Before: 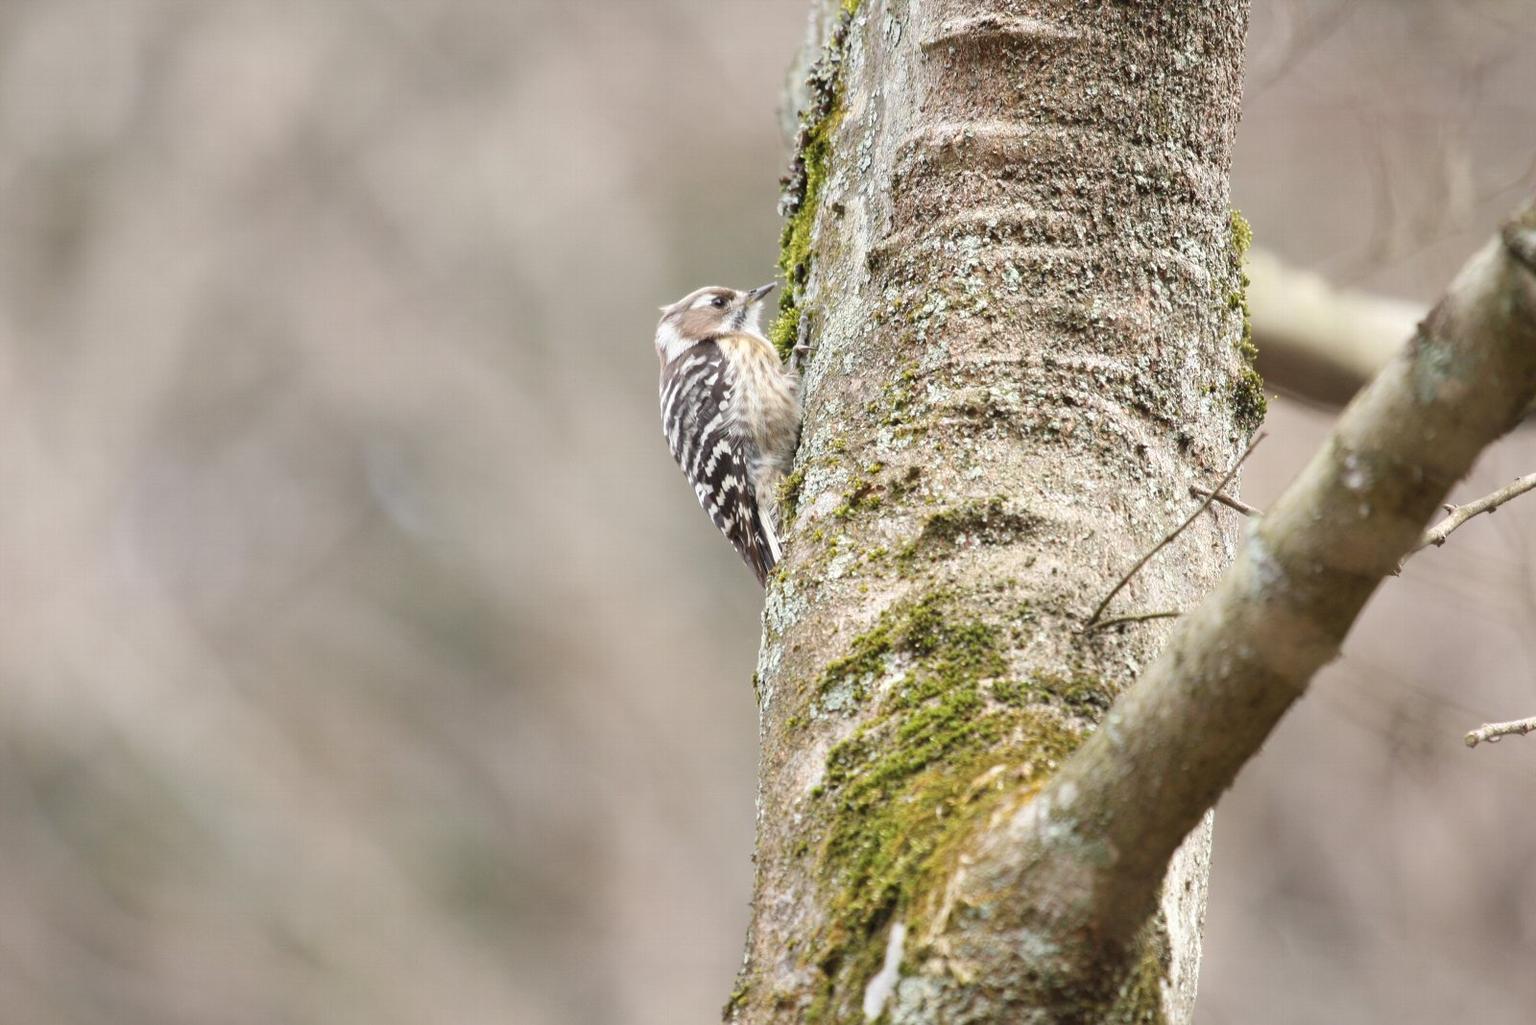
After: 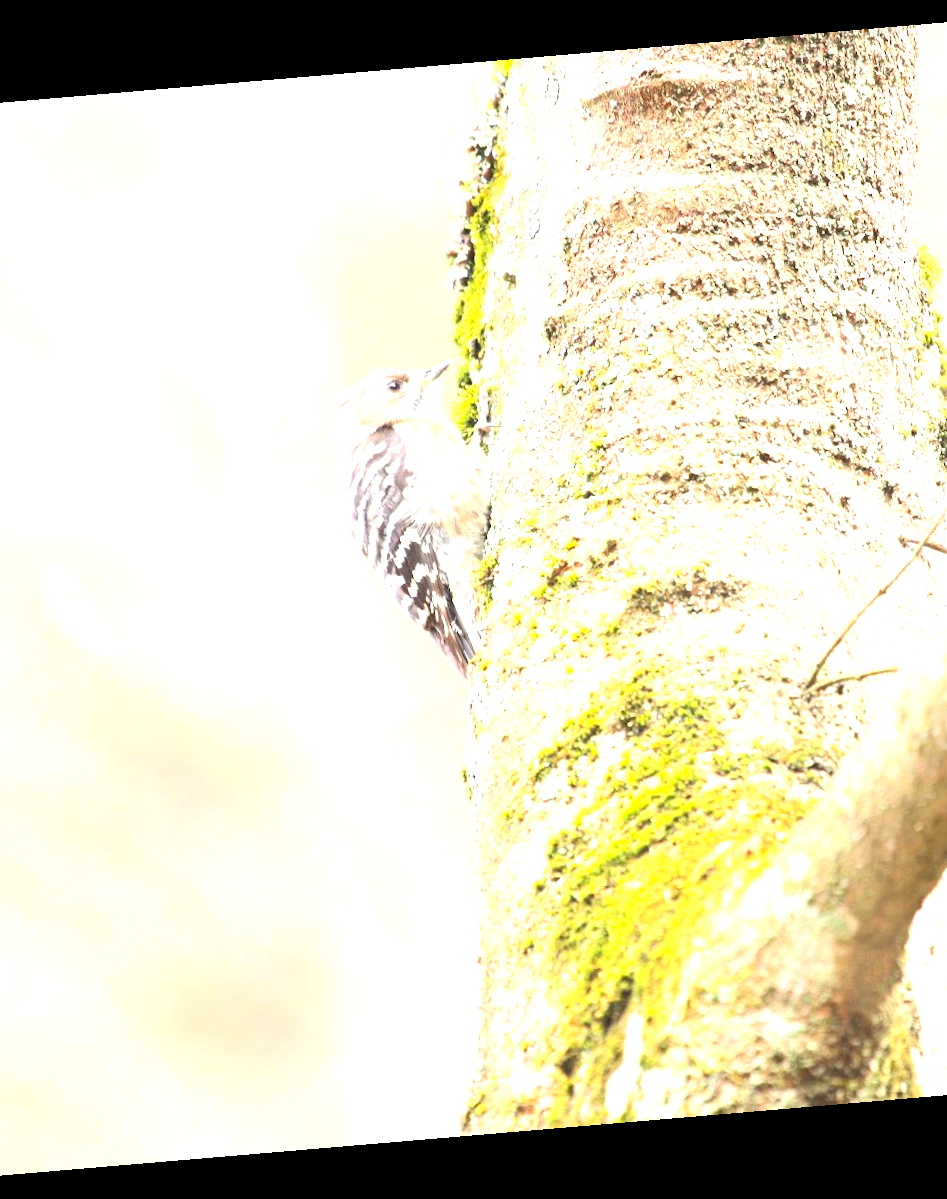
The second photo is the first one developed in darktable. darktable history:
exposure: exposure 2.003 EV, compensate highlight preservation false
rotate and perspective: rotation -4.86°, automatic cropping off
crop and rotate: left 22.516%, right 21.234%
contrast brightness saturation: contrast 0.2, brightness 0.16, saturation 0.22
